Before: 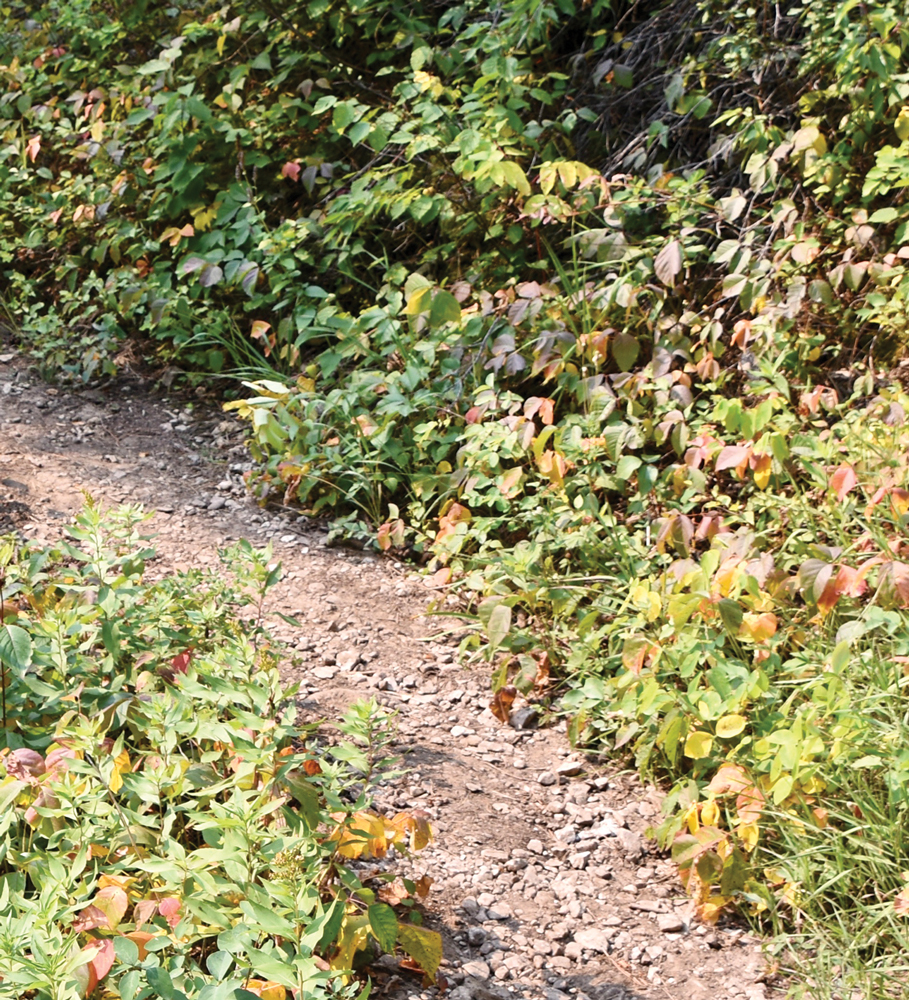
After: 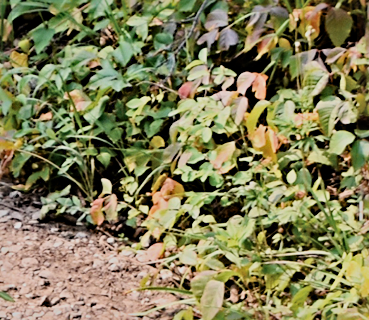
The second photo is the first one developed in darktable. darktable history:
crop: left 31.648%, top 32.57%, right 27.715%, bottom 35.335%
sharpen: radius 4.891
haze removal: strength 0.283, distance 0.257, compatibility mode true, adaptive false
filmic rgb: black relative exposure -7.2 EV, white relative exposure 5.37 EV, hardness 3.02, color science v6 (2022)
